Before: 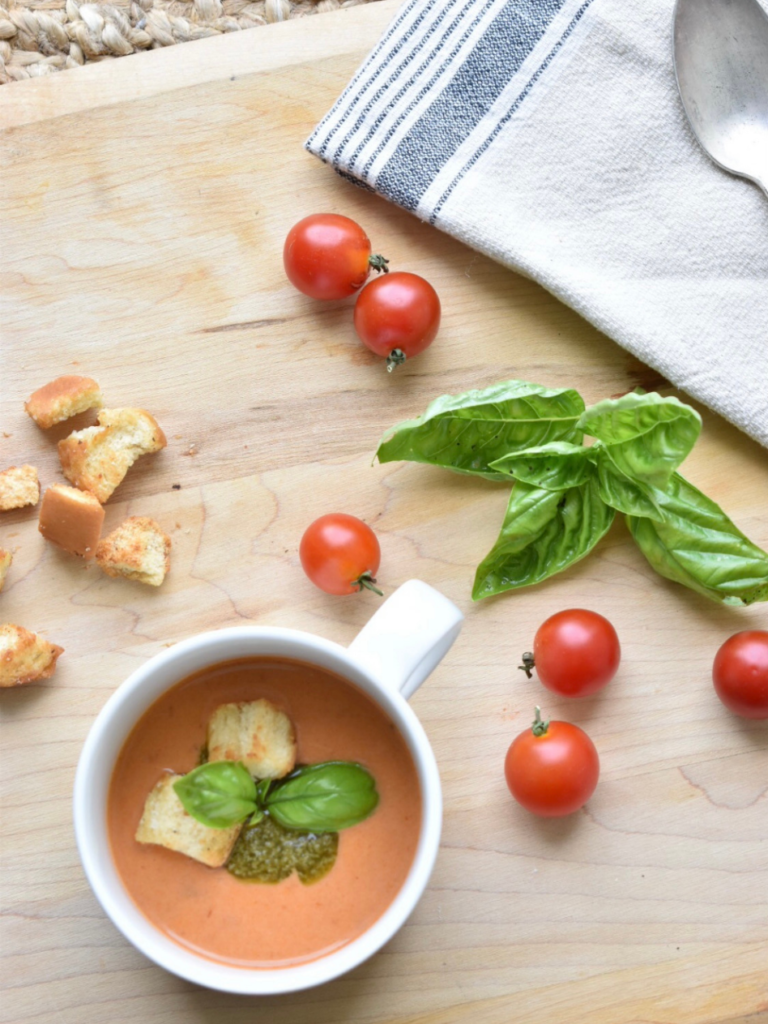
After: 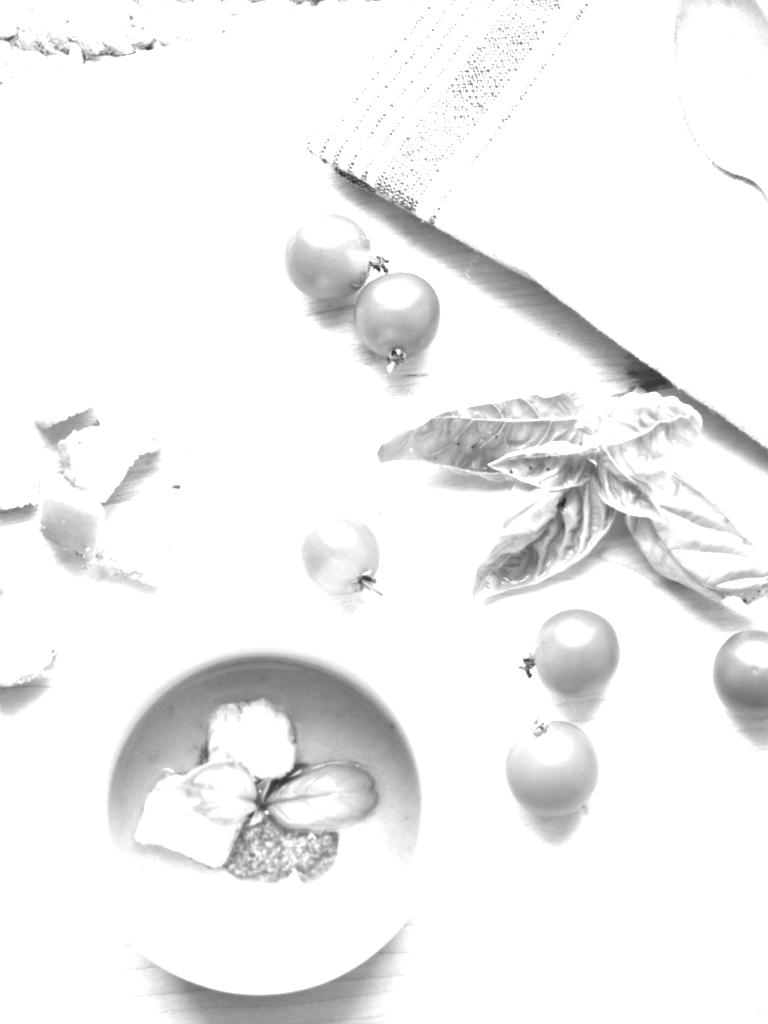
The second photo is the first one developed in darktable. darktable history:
exposure: black level correction 0.001, exposure 1.822 EV, compensate exposure bias true, compensate highlight preservation false
monochrome: on, module defaults
